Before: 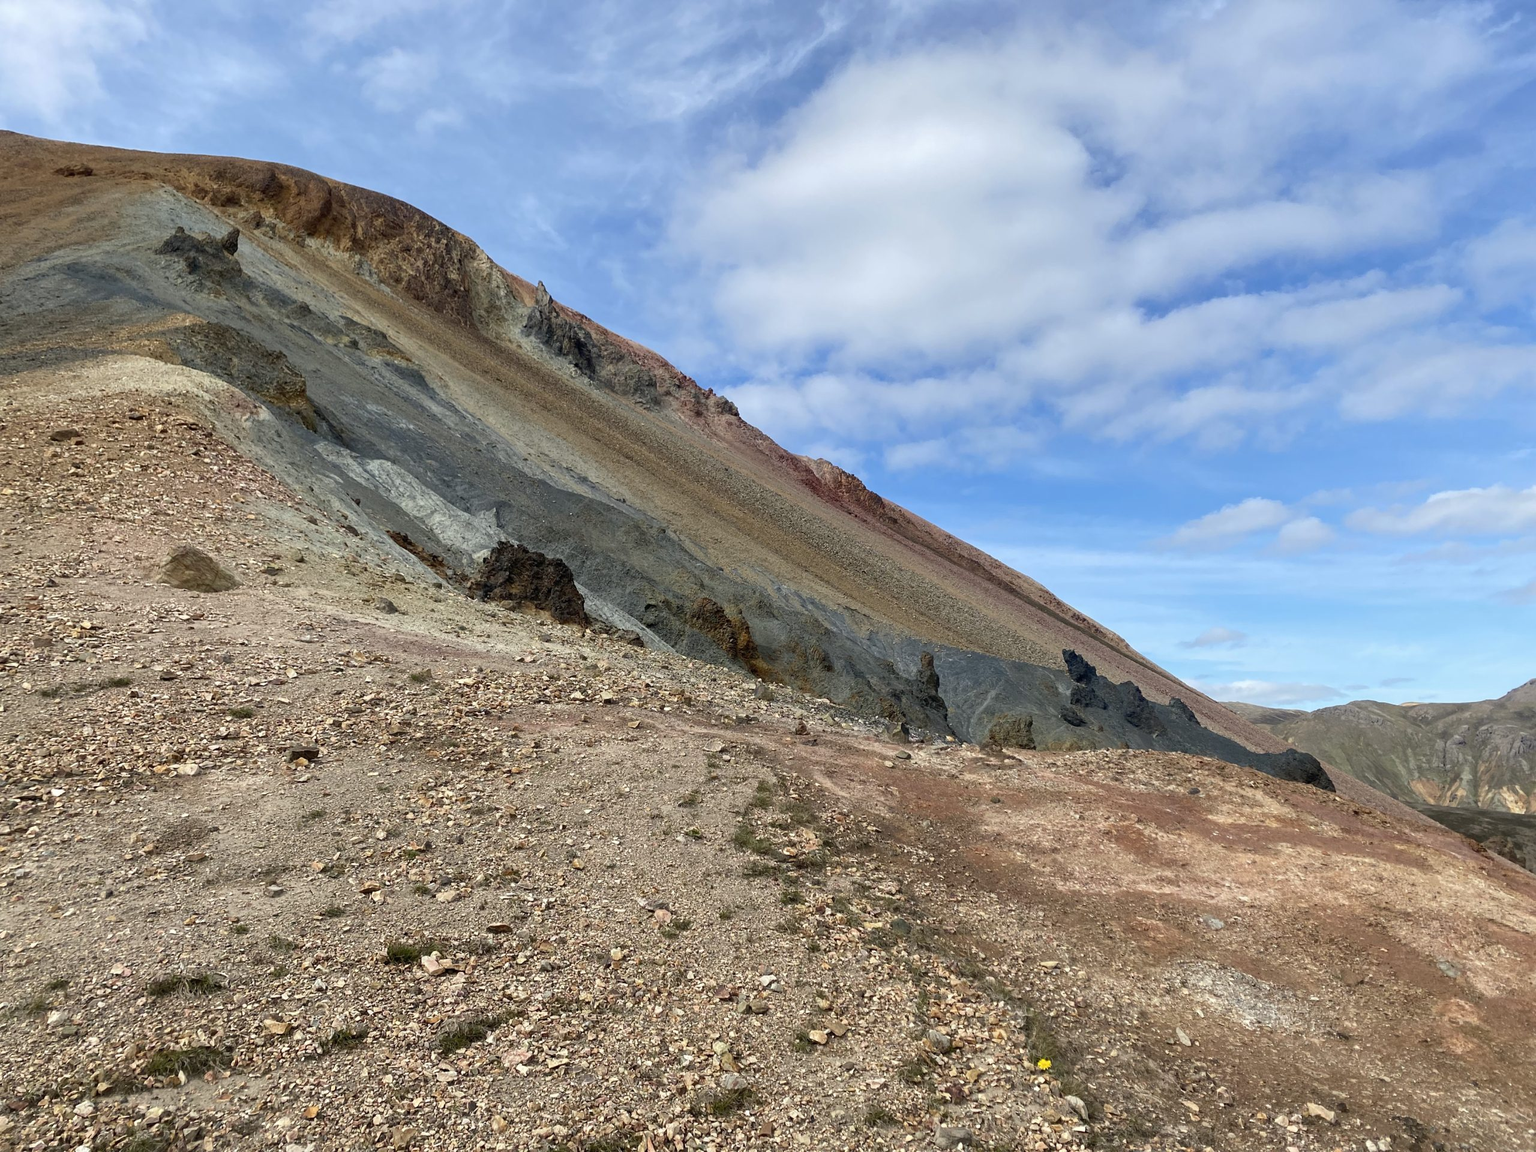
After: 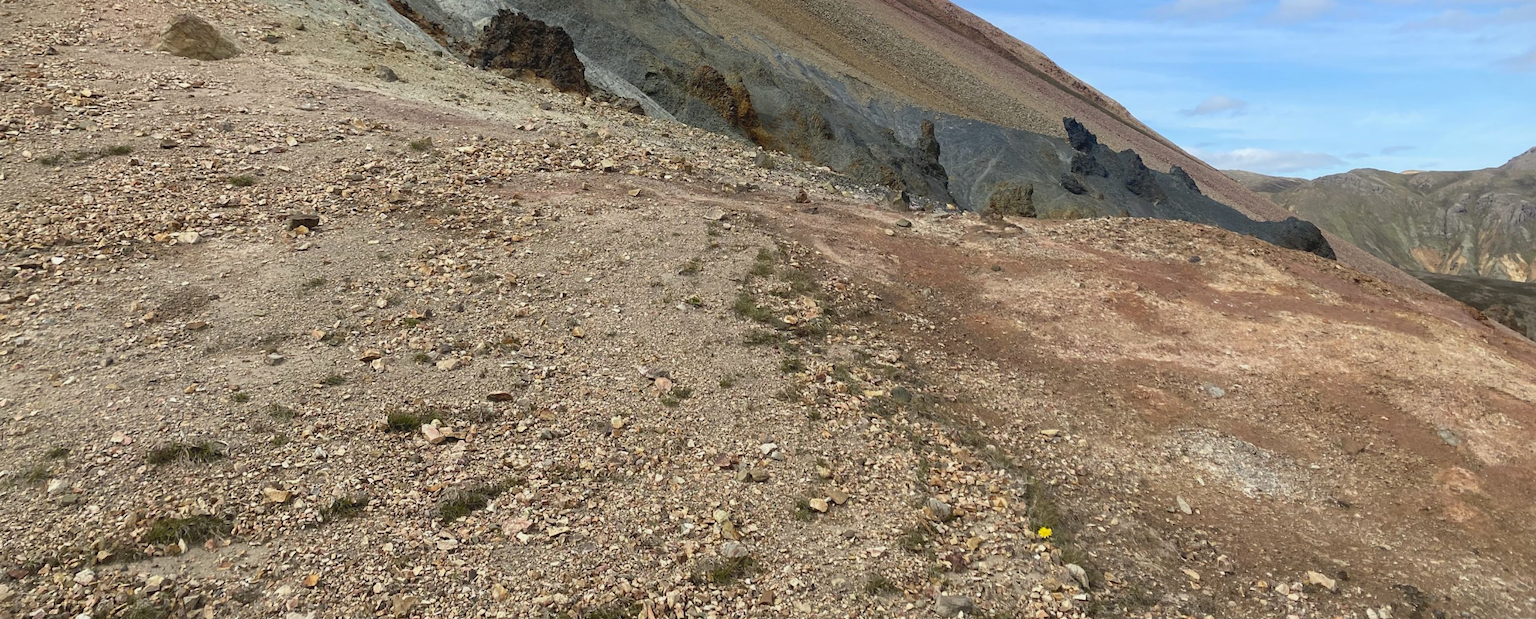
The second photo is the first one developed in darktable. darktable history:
crop and rotate: top 46.237%
vignetting: fall-off start 100%, brightness -0.406, saturation -0.3, width/height ratio 1.324, dithering 8-bit output, unbound false
contrast equalizer: octaves 7, y [[0.6 ×6], [0.55 ×6], [0 ×6], [0 ×6], [0 ×6]], mix -0.3
contrast brightness saturation: contrast 0.04, saturation 0.07
